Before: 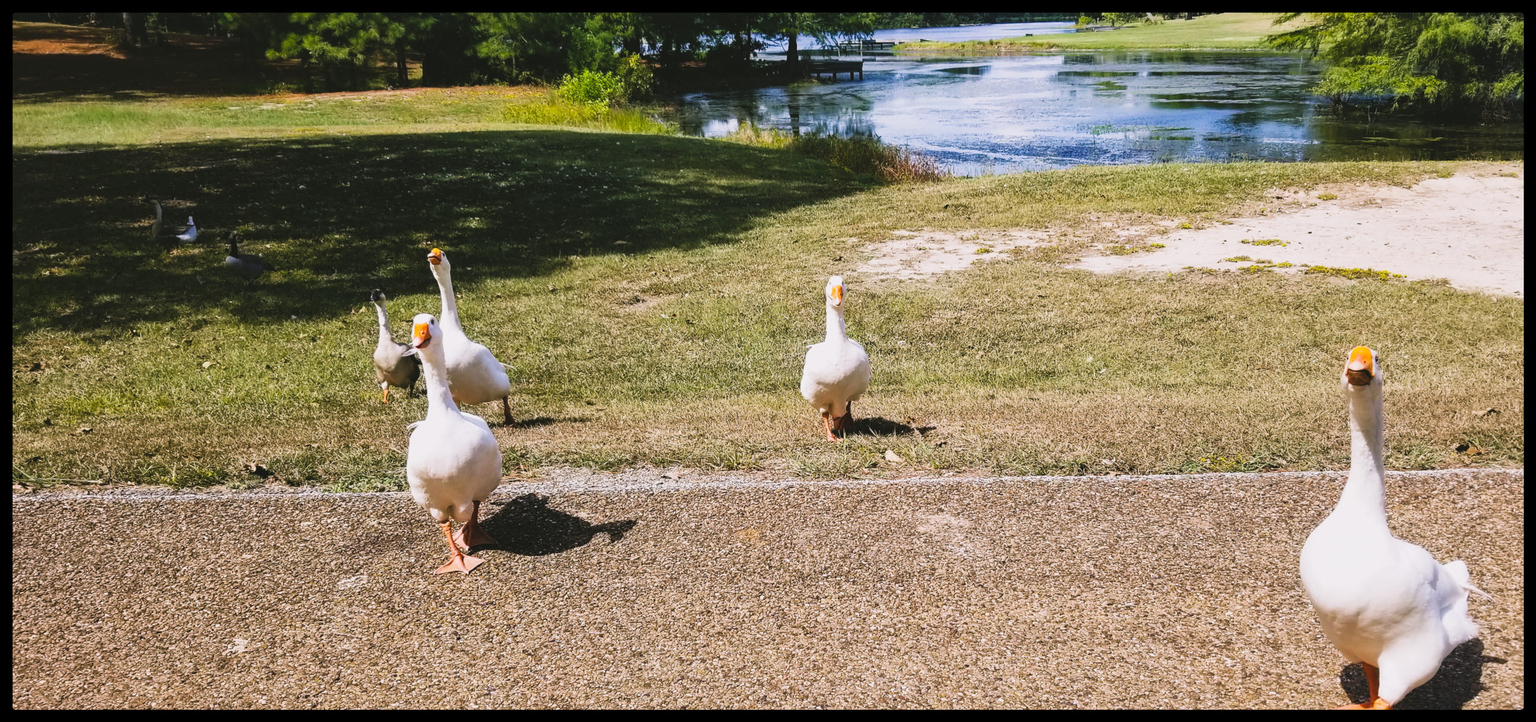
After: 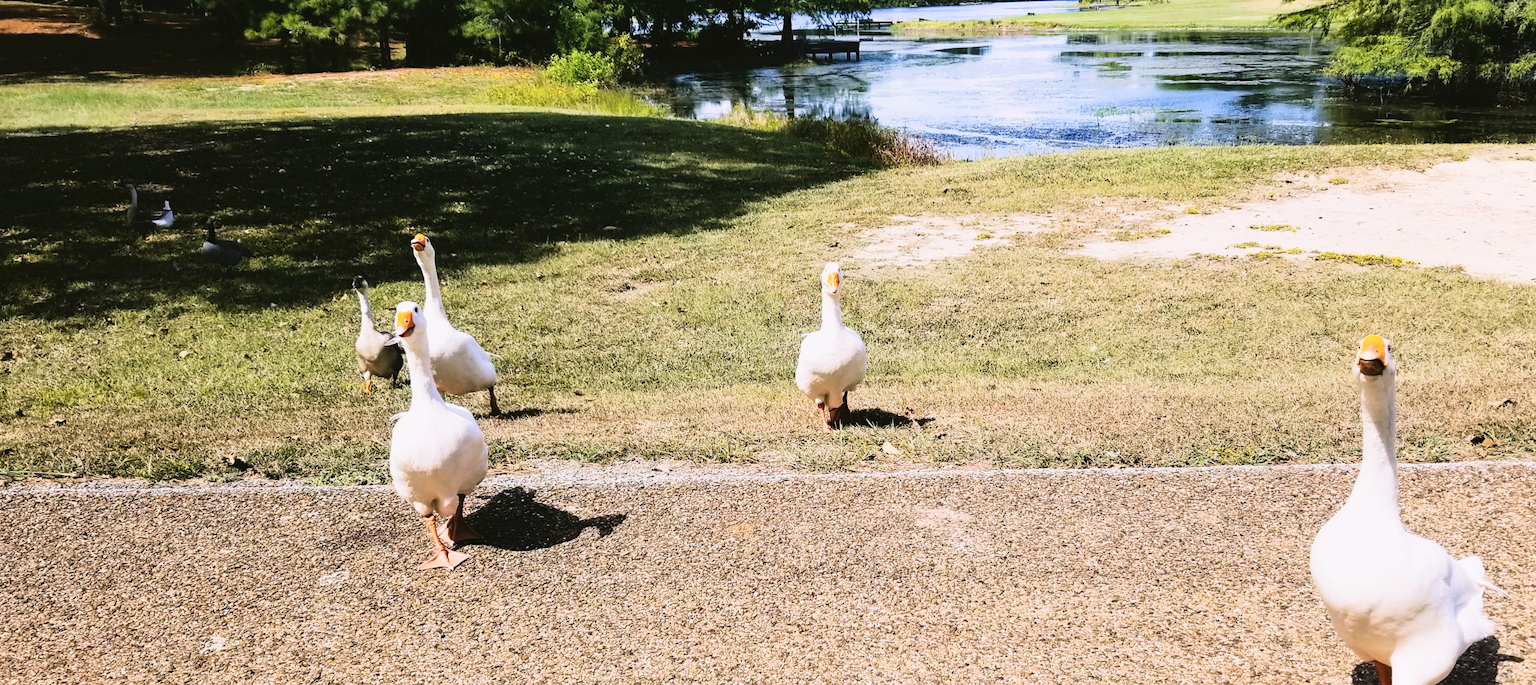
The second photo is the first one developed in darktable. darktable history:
crop: left 1.897%, top 3.007%, right 1.055%, bottom 4.833%
tone curve: curves: ch0 [(0, 0) (0.003, 0.013) (0.011, 0.016) (0.025, 0.021) (0.044, 0.029) (0.069, 0.039) (0.1, 0.056) (0.136, 0.085) (0.177, 0.14) (0.224, 0.201) (0.277, 0.28) (0.335, 0.372) (0.399, 0.475) (0.468, 0.567) (0.543, 0.643) (0.623, 0.722) (0.709, 0.801) (0.801, 0.859) (0.898, 0.927) (1, 1)], color space Lab, independent channels, preserve colors none
shadows and highlights: shadows -0.584, highlights 40.65
